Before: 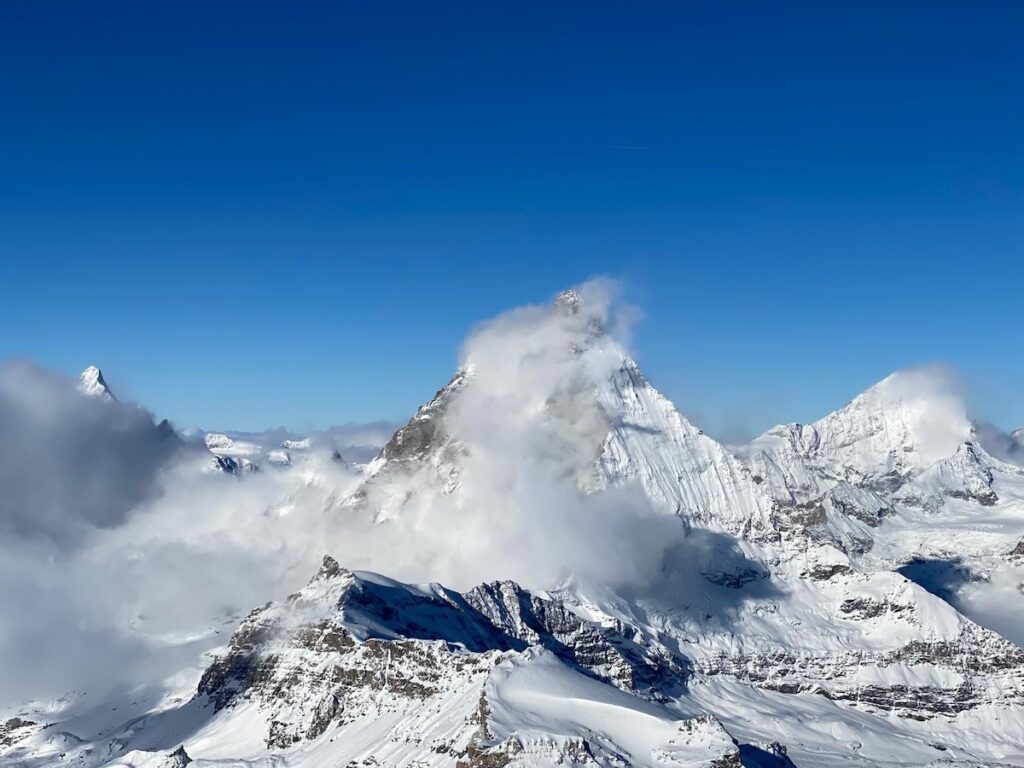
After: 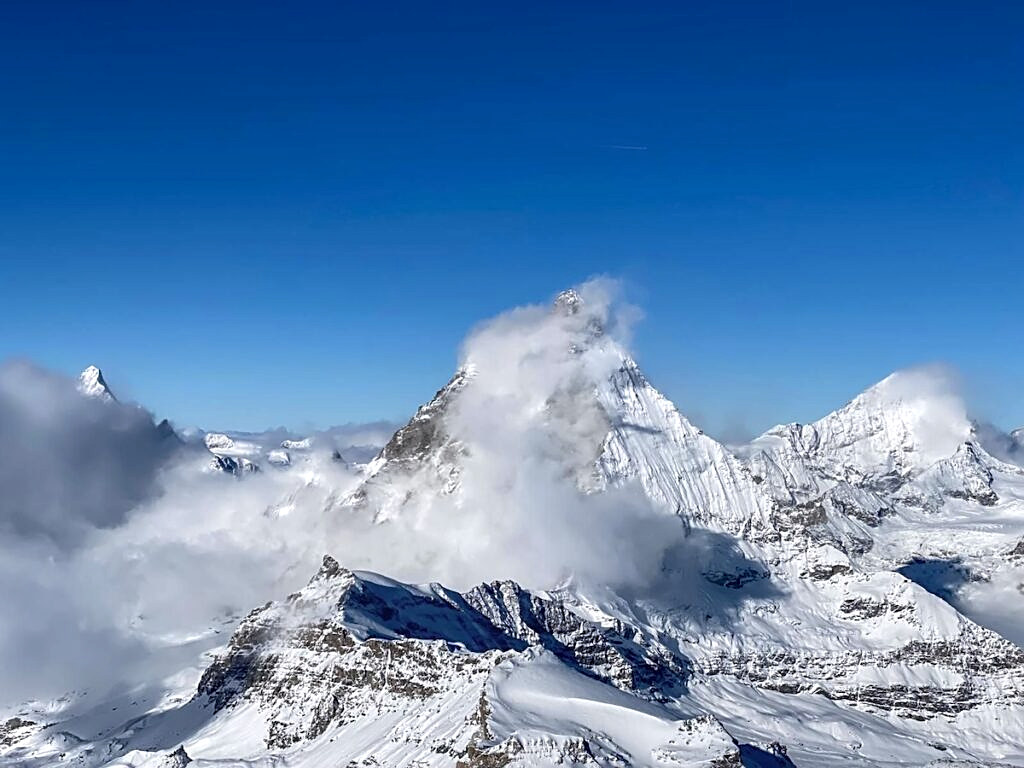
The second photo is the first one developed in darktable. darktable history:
local contrast: on, module defaults
white balance: red 1.004, blue 1.024
sharpen: on, module defaults
